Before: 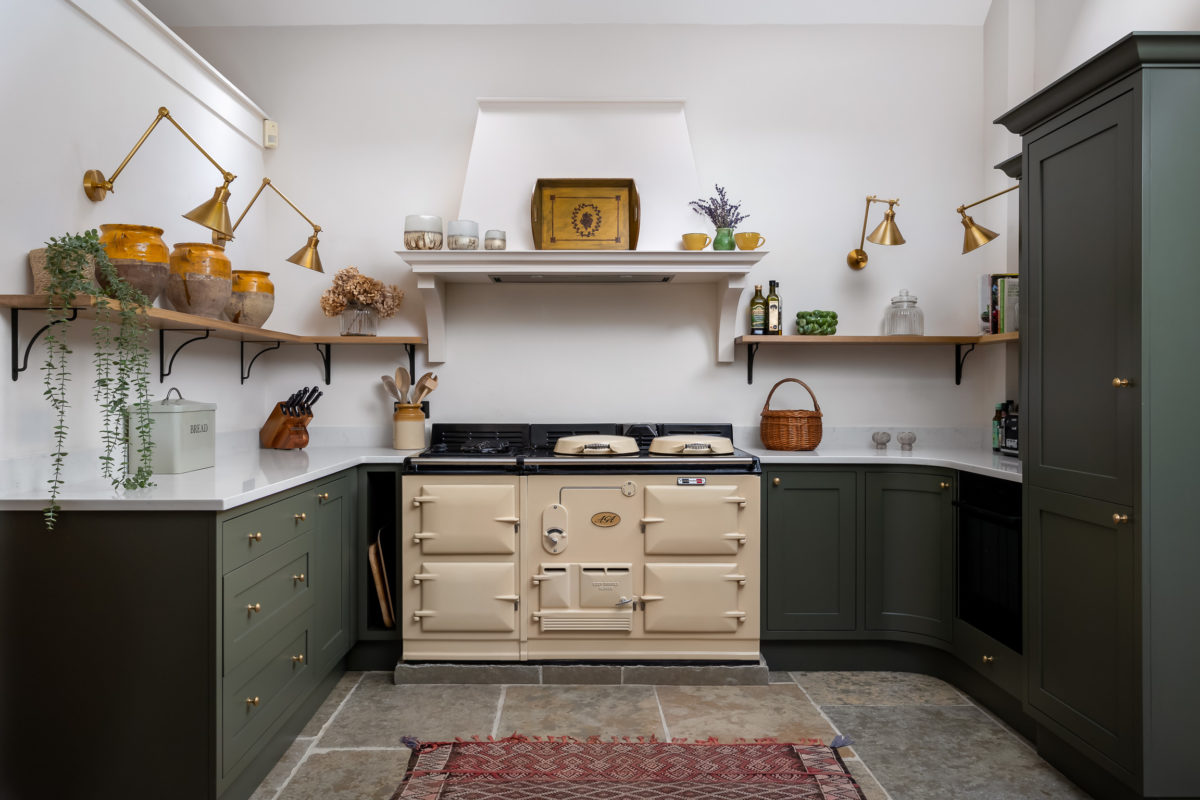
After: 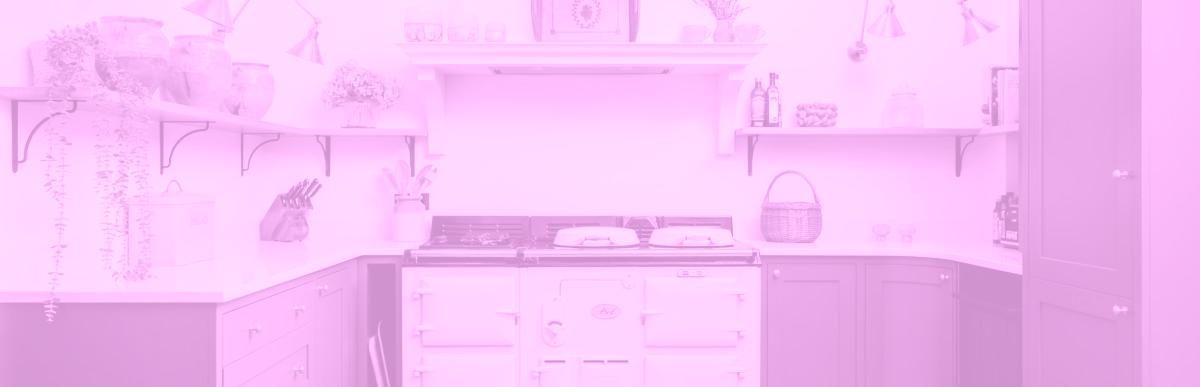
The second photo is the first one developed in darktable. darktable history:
crop and rotate: top 26.056%, bottom 25.543%
colorize: hue 331.2°, saturation 75%, source mix 30.28%, lightness 70.52%, version 1
base curve: curves: ch0 [(0, 0) (0.158, 0.273) (0.879, 0.895) (1, 1)], preserve colors none
